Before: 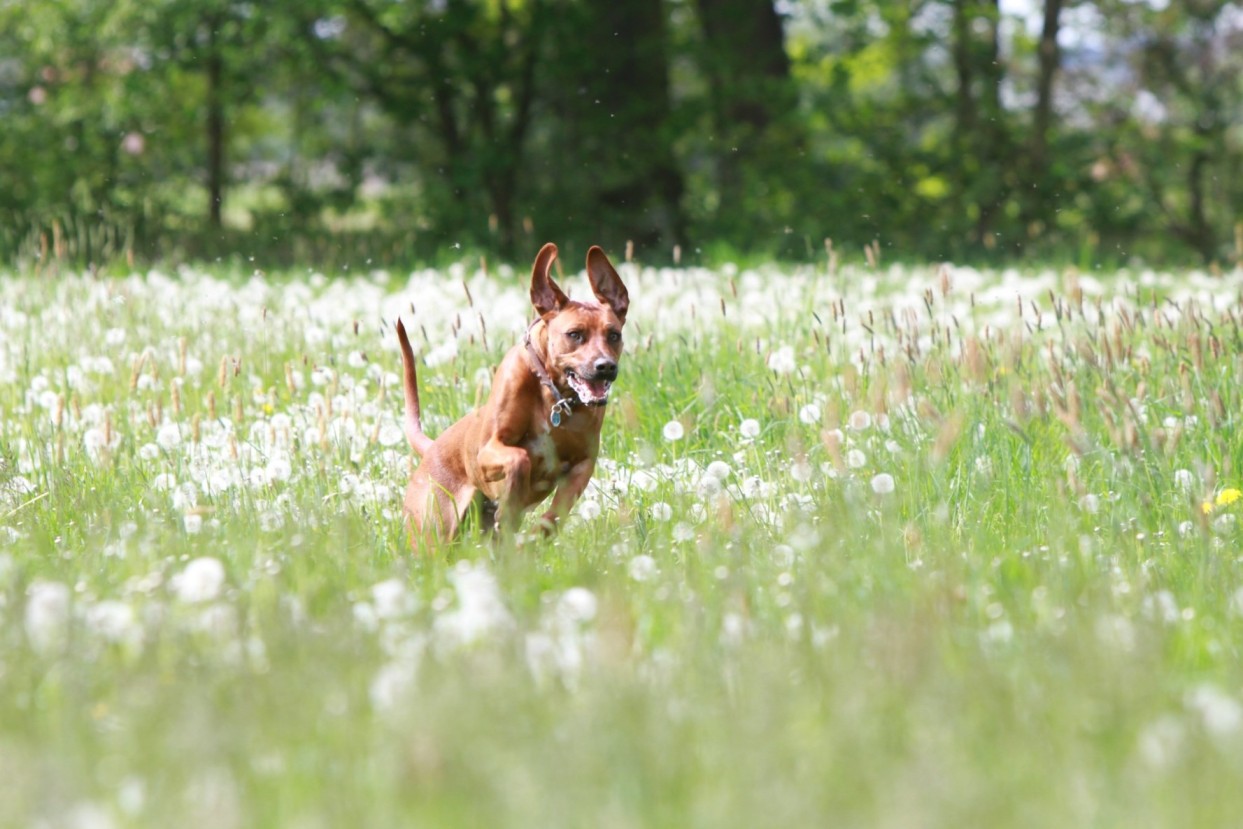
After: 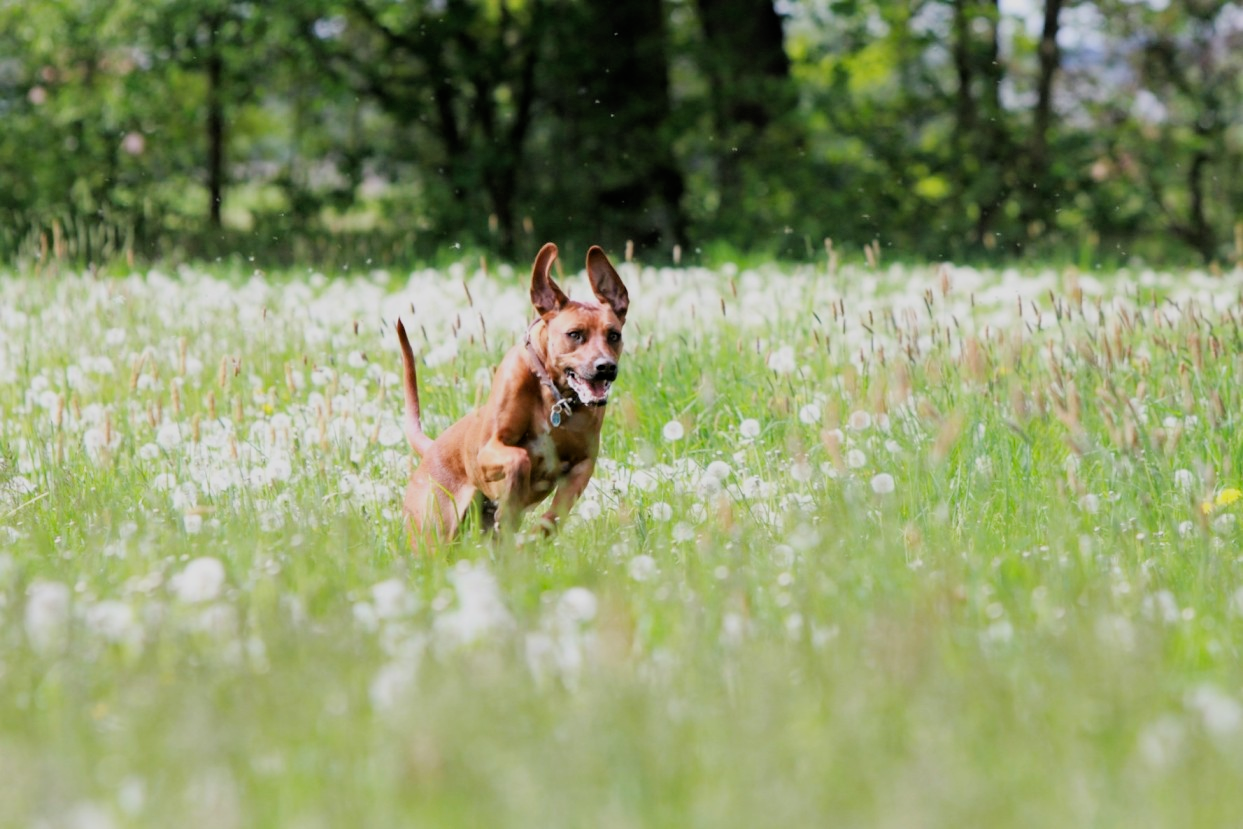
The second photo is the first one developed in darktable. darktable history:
filmic rgb: black relative exposure -5 EV, hardness 2.88, contrast 1.1
haze removal: compatibility mode true, adaptive false
